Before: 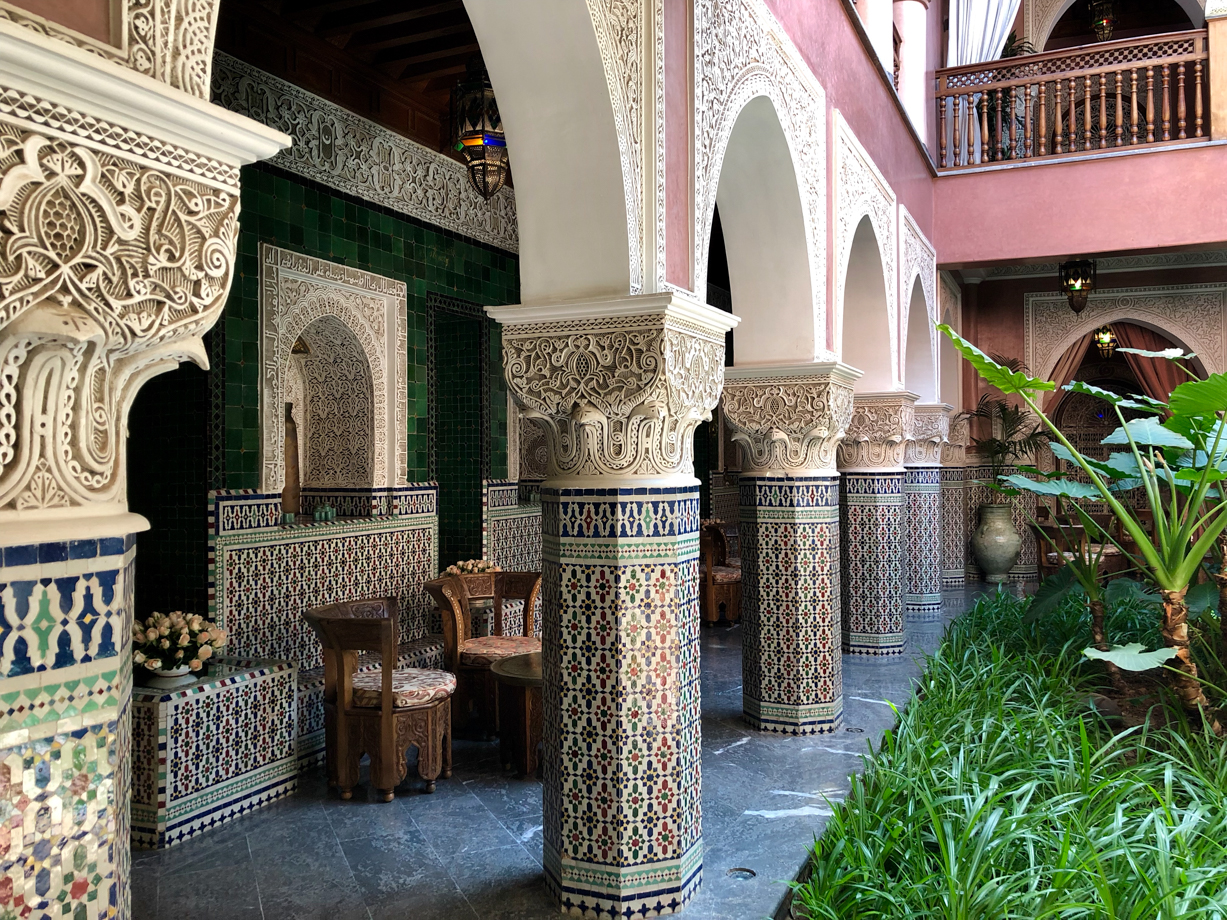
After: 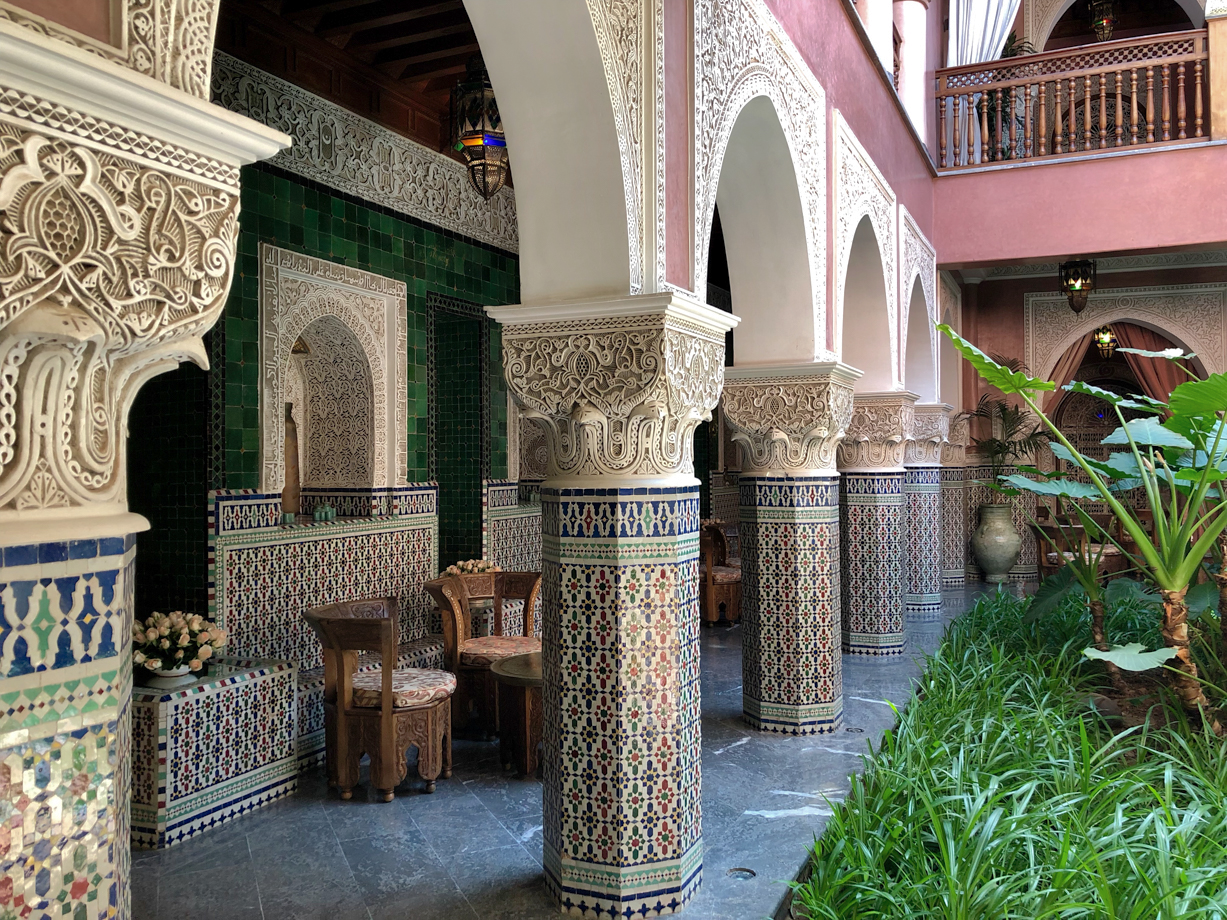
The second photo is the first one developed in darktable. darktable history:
contrast brightness saturation: saturation -0.067
shadows and highlights: on, module defaults
